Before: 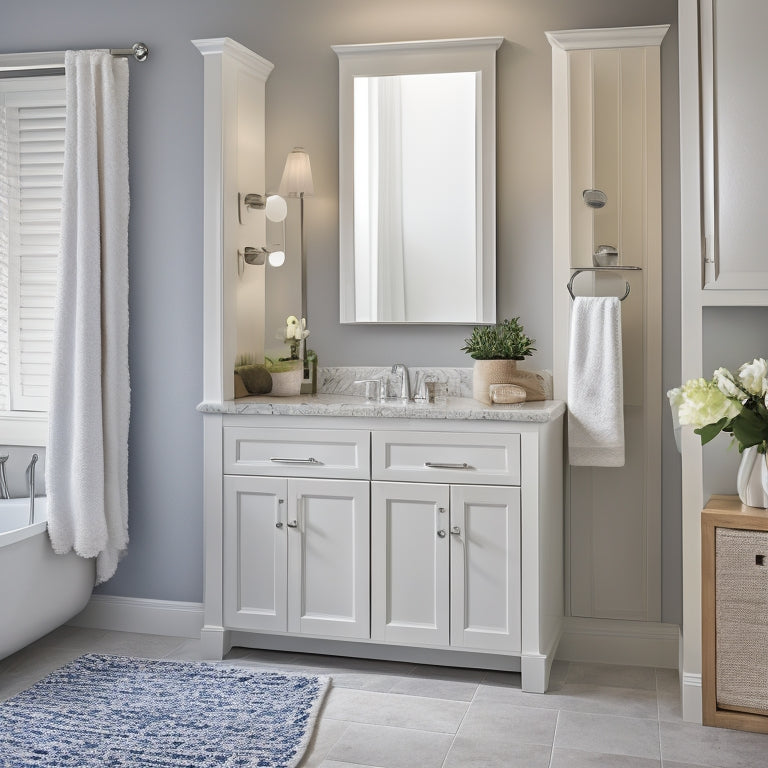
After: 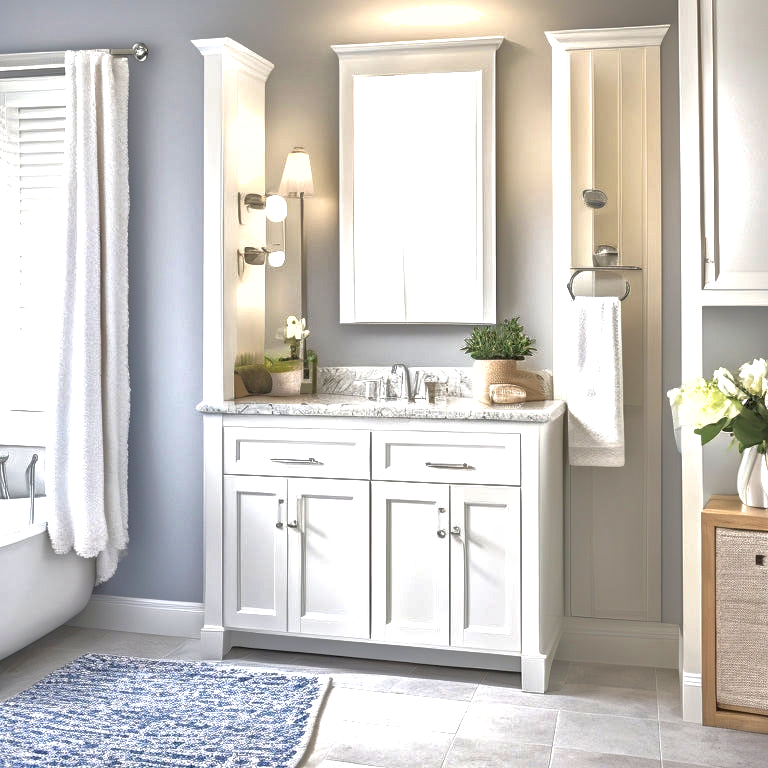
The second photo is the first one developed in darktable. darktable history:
local contrast: on, module defaults
shadows and highlights: on, module defaults
exposure: black level correction 0, exposure 1 EV, compensate exposure bias true, compensate highlight preservation false
